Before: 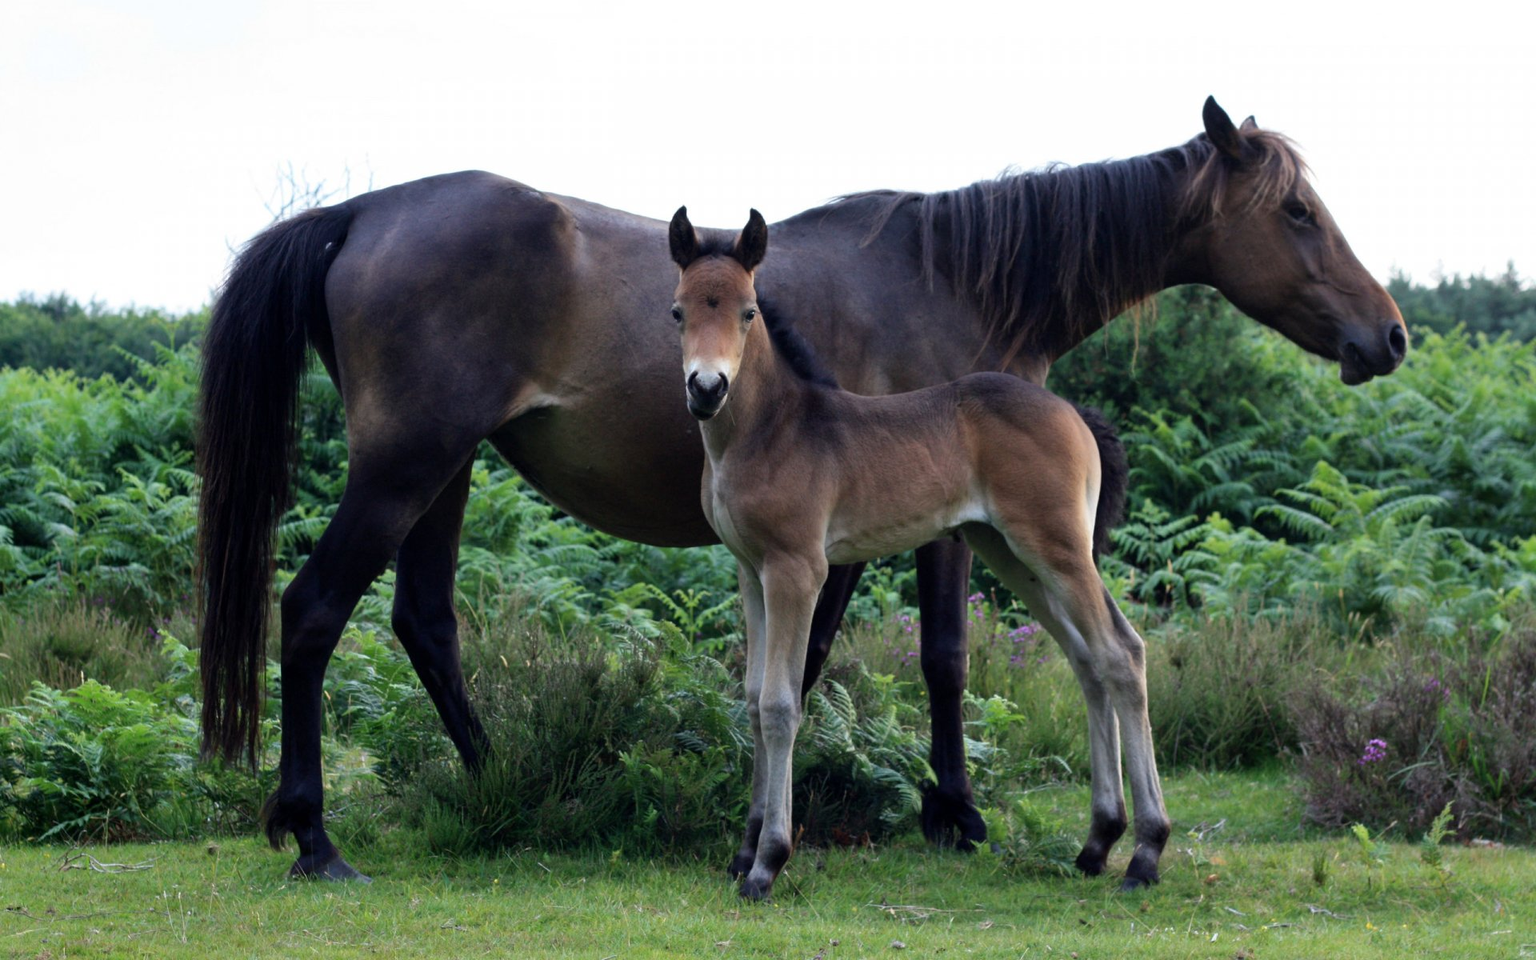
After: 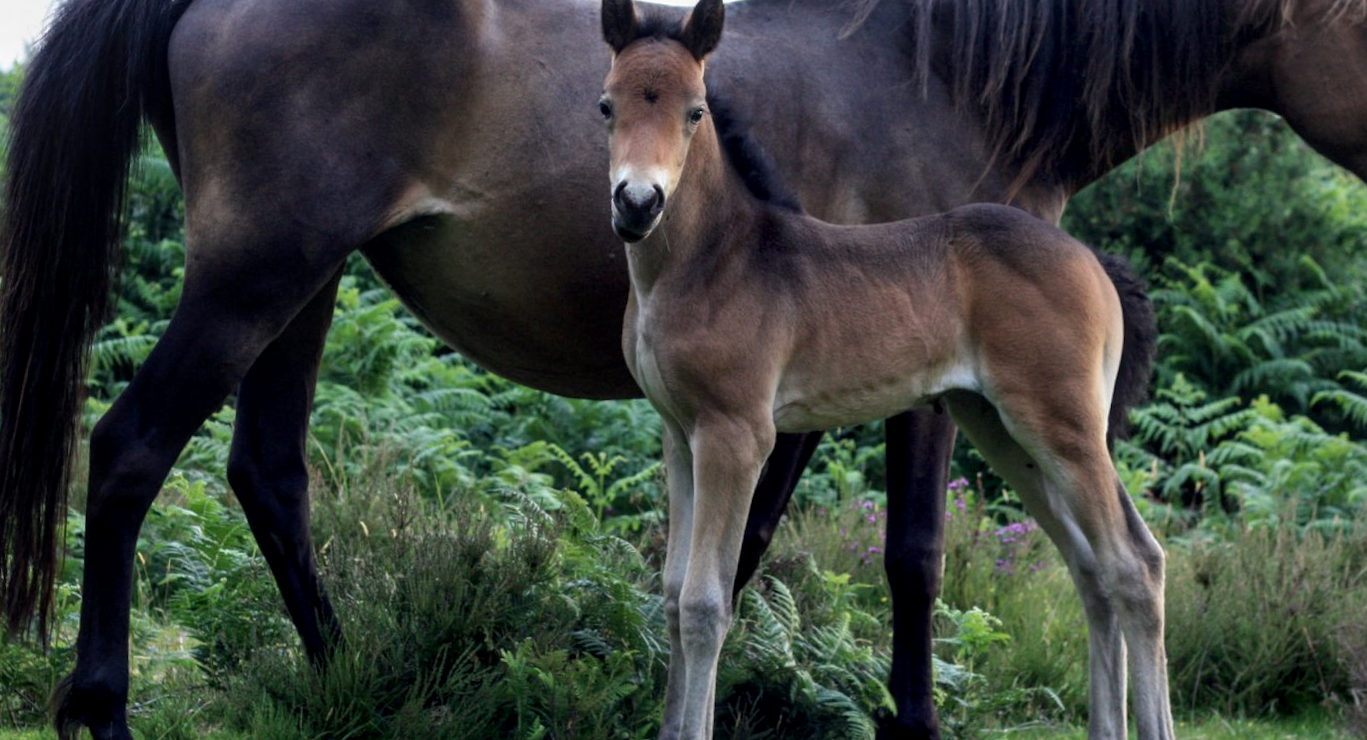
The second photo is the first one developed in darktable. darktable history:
local contrast: on, module defaults
crop and rotate: angle -3.37°, left 9.79%, top 20.73%, right 12.42%, bottom 11.82%
